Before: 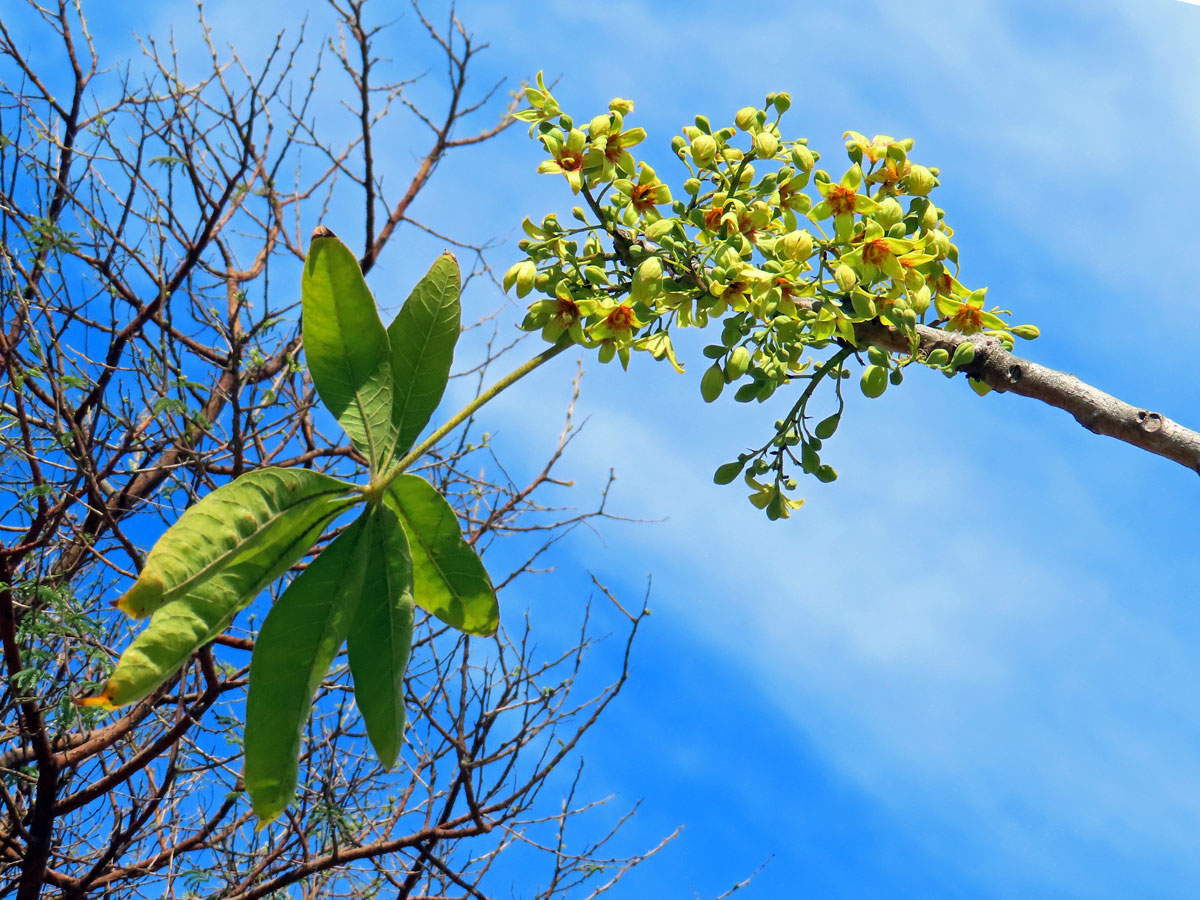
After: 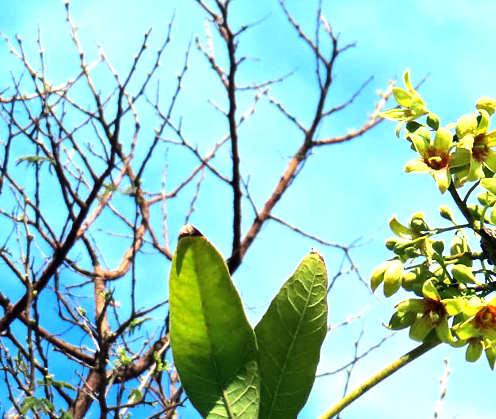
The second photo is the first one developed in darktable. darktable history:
crop and rotate: left 11.144%, top 0.117%, right 47.472%, bottom 53.238%
tone equalizer: -8 EV -1.1 EV, -7 EV -0.998 EV, -6 EV -0.84 EV, -5 EV -0.589 EV, -3 EV 0.544 EV, -2 EV 0.862 EV, -1 EV 0.985 EV, +0 EV 1.06 EV, edges refinement/feathering 500, mask exposure compensation -1.57 EV, preserve details no
exposure: exposure 0.127 EV, compensate highlight preservation false
